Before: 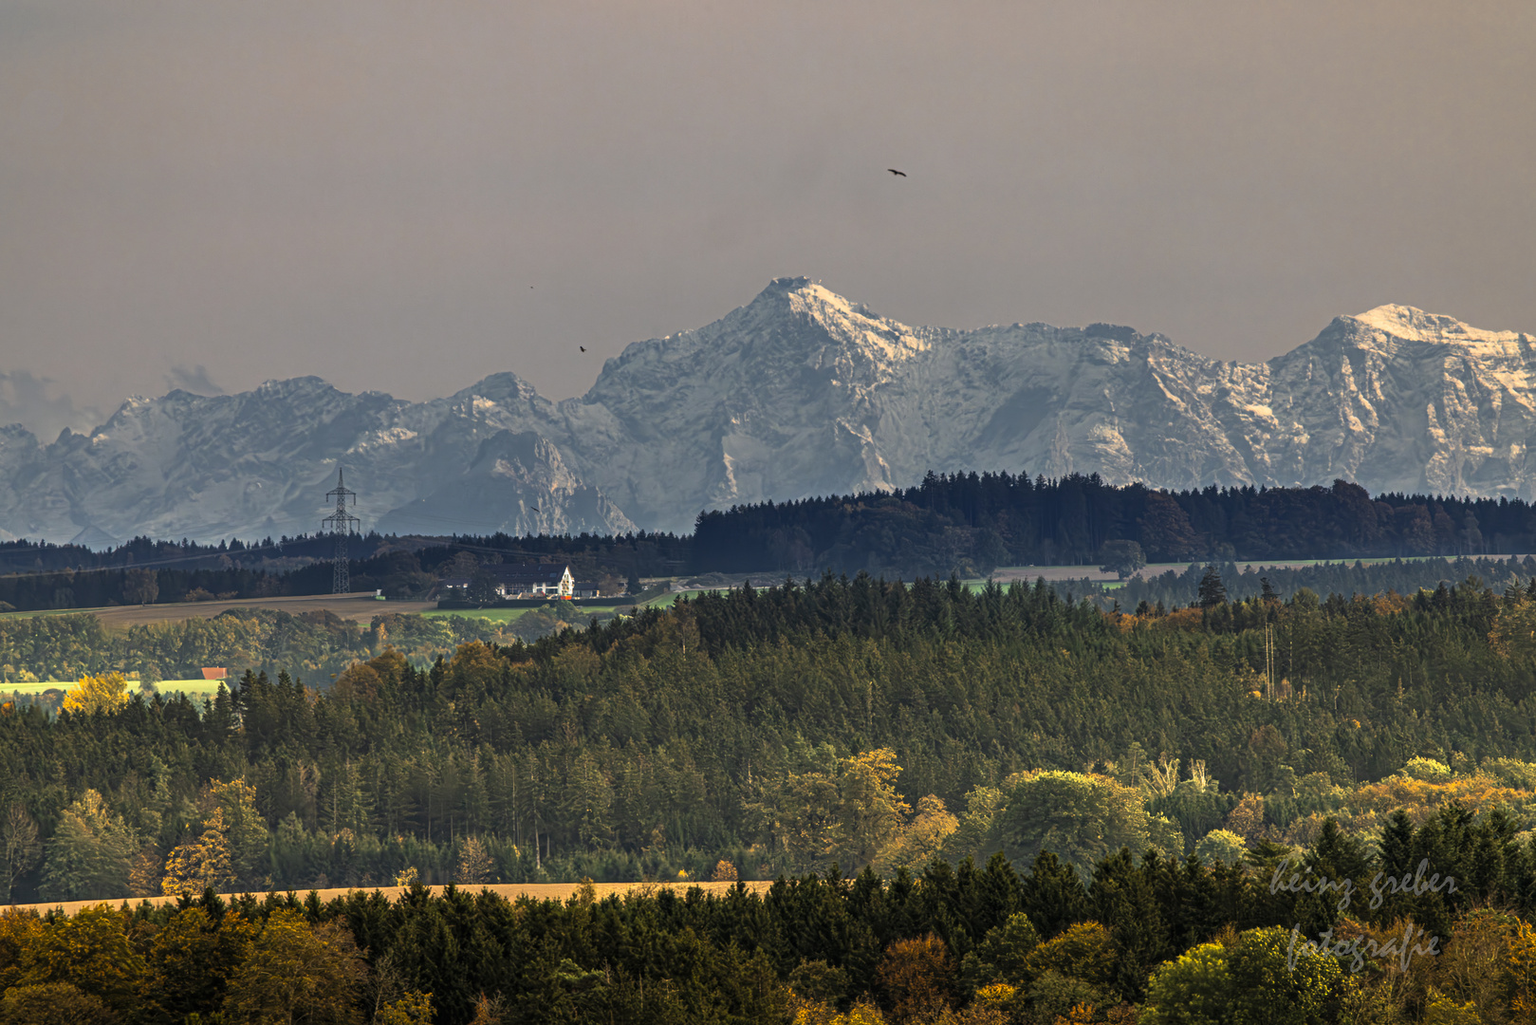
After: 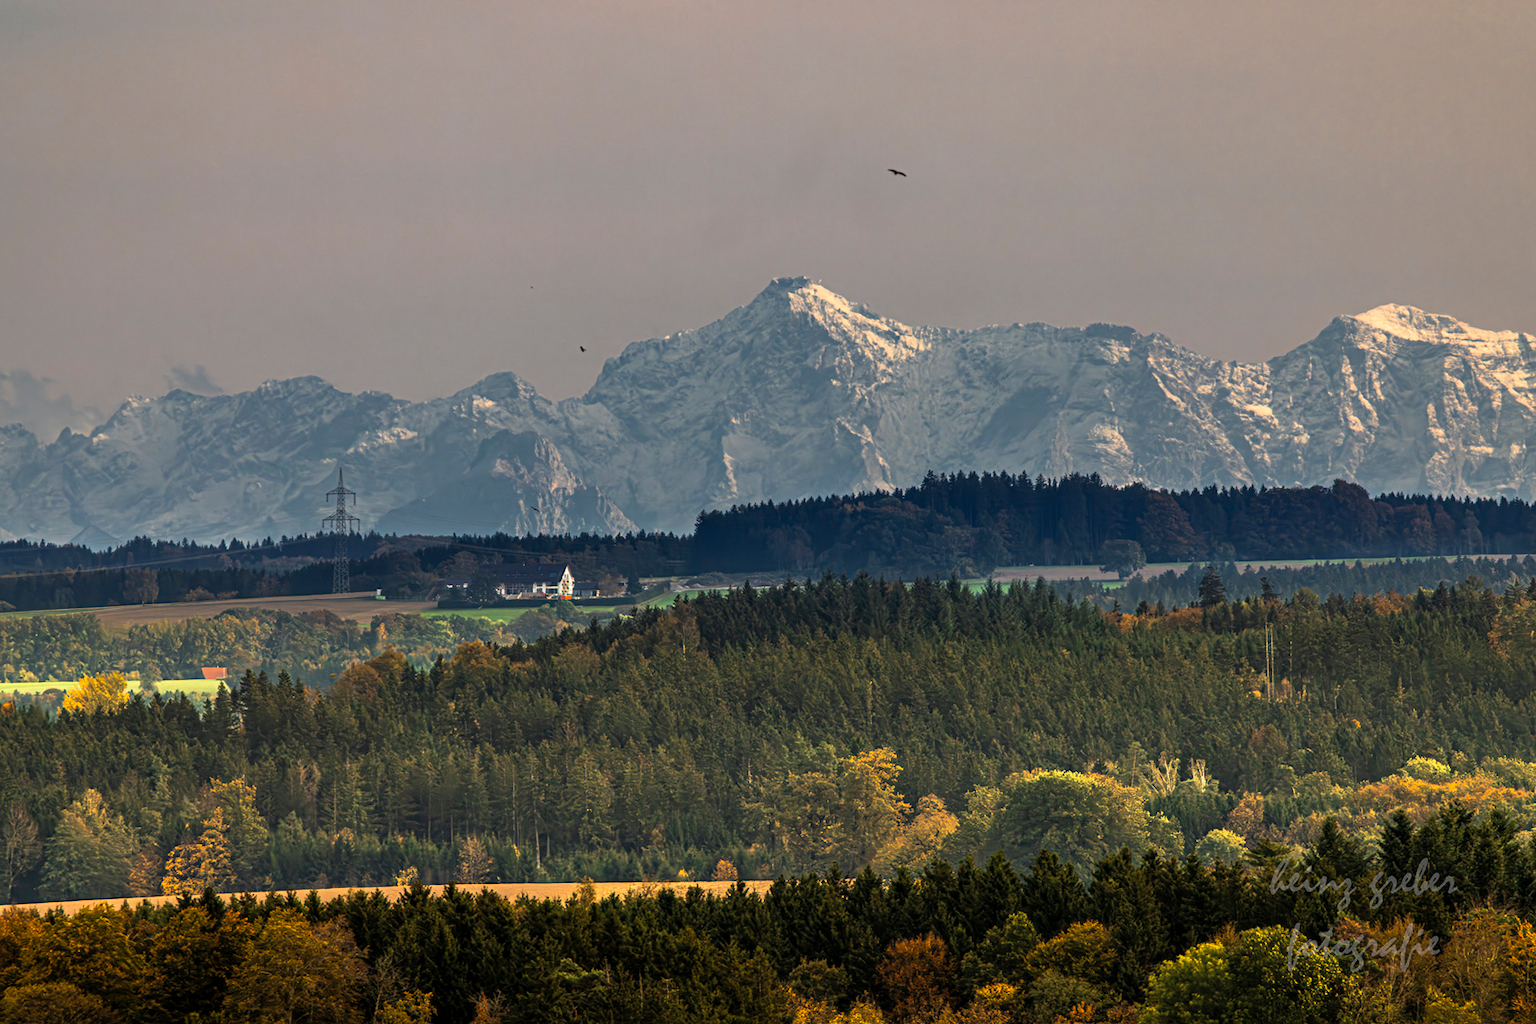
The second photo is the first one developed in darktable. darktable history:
white balance: emerald 1
exposure: compensate highlight preservation false
